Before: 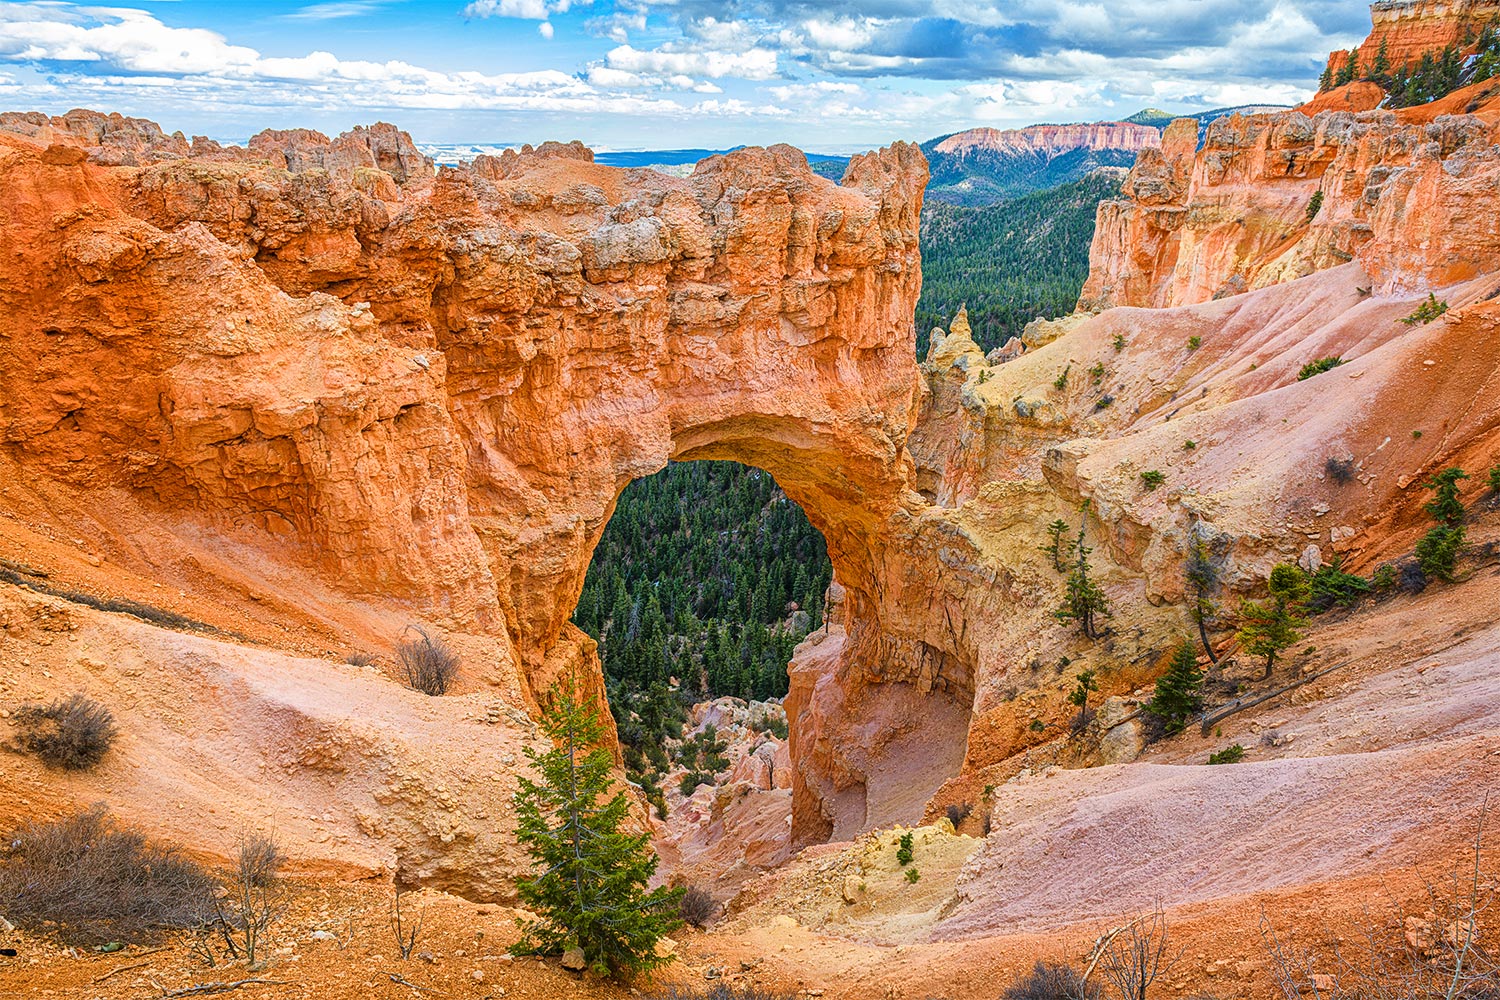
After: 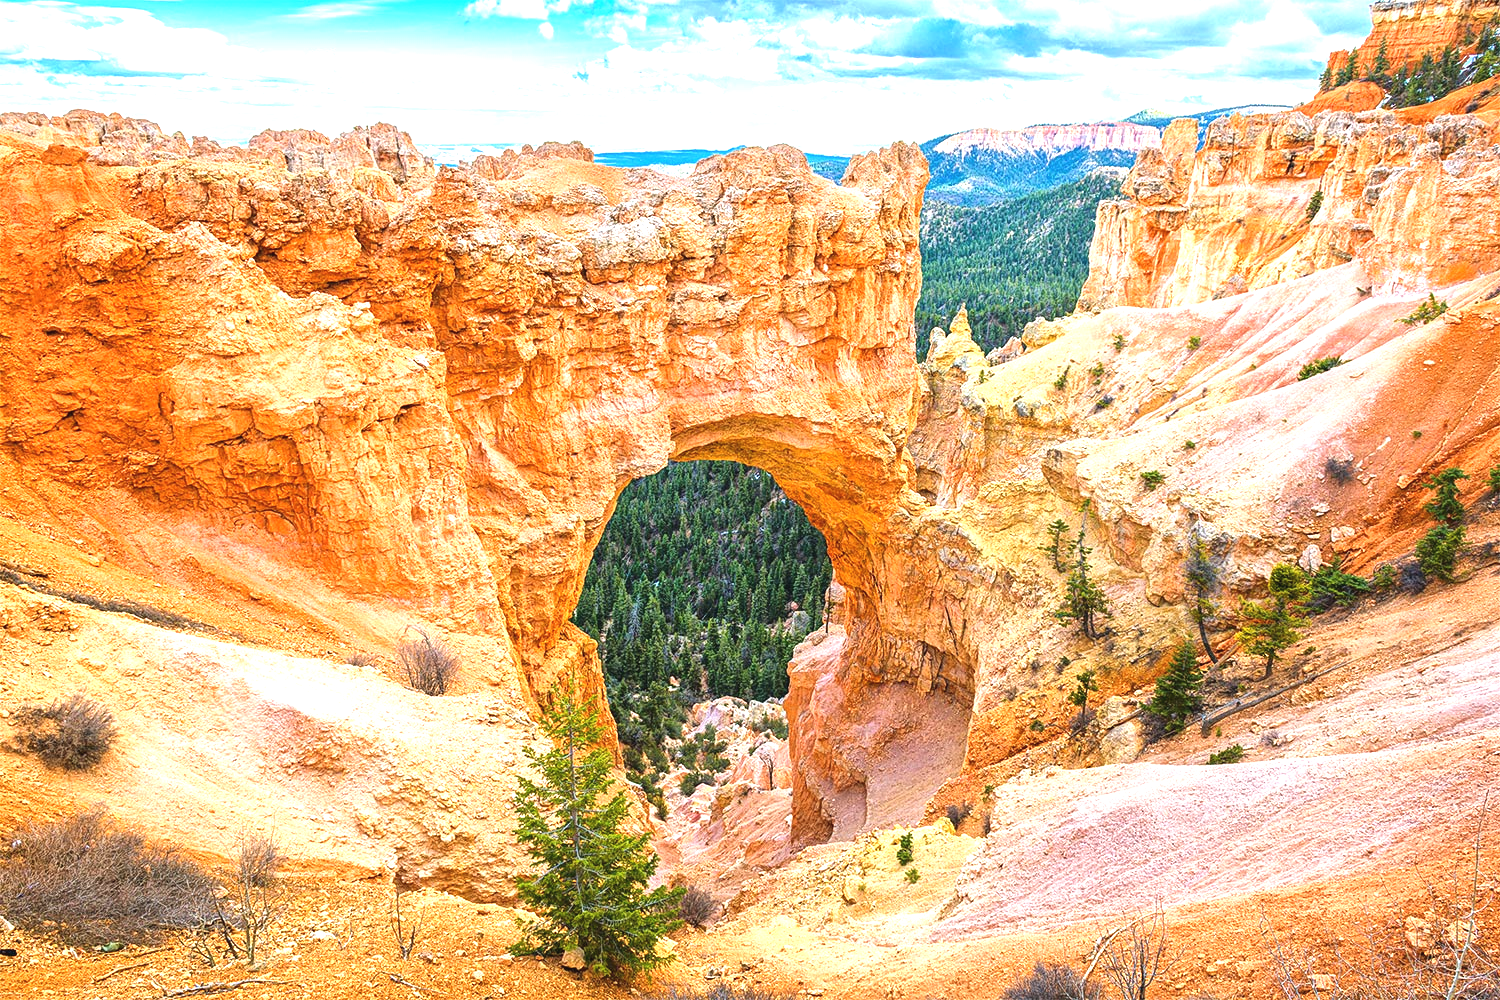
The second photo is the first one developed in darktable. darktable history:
exposure: black level correction -0.002, exposure 1.111 EV, compensate exposure bias true, compensate highlight preservation false
